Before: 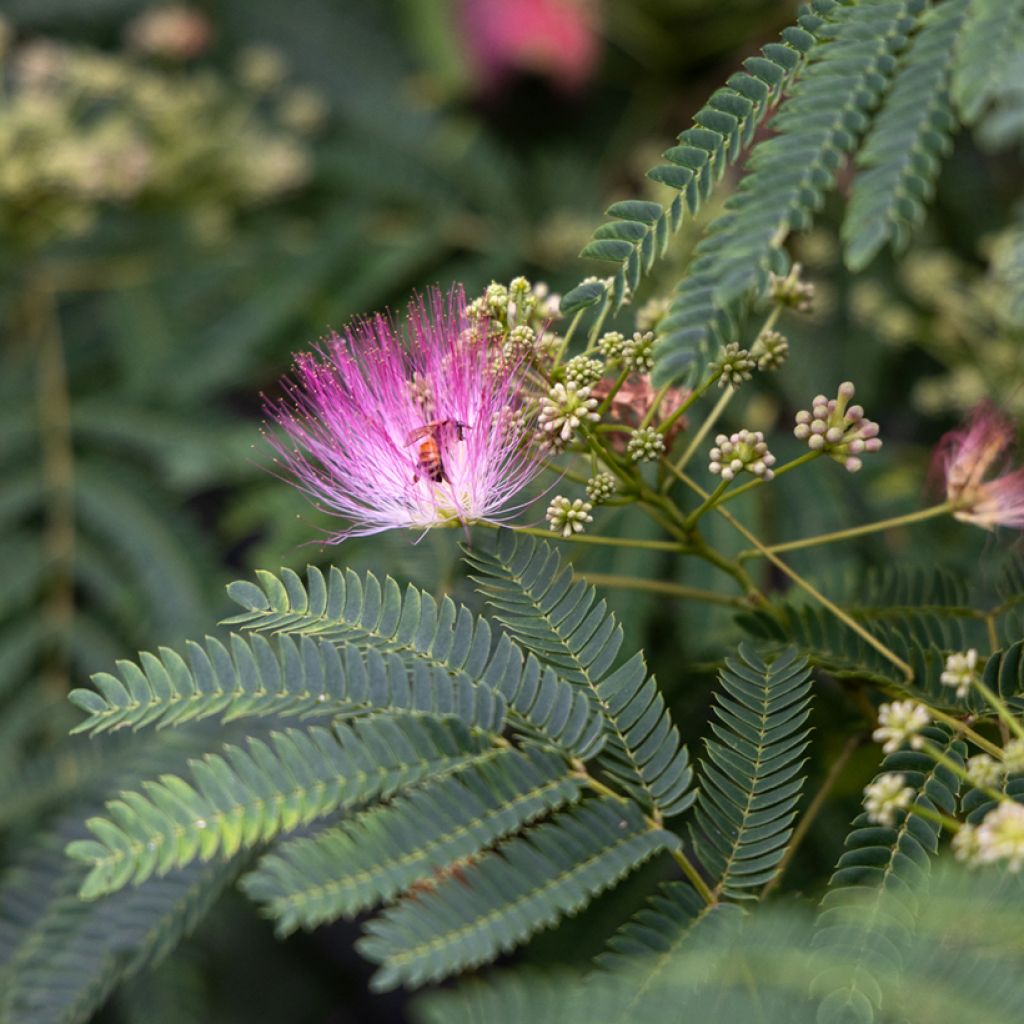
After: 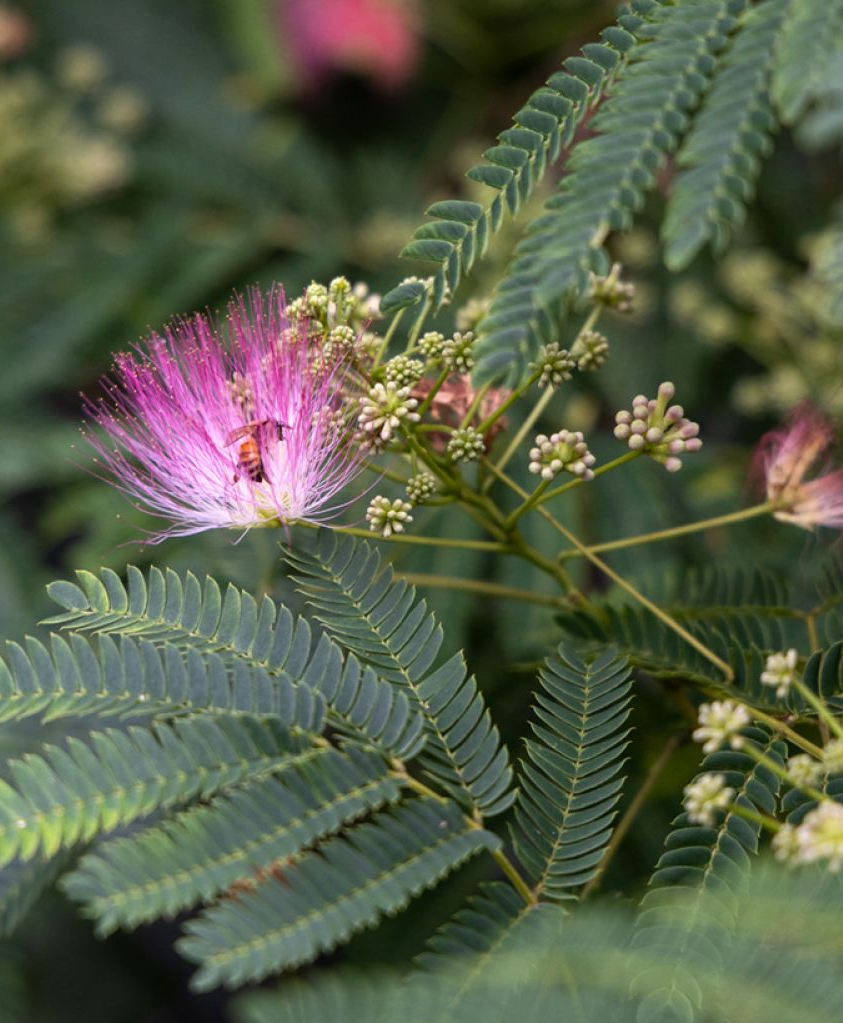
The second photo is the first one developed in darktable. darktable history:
crop: left 17.609%, bottom 0.018%
